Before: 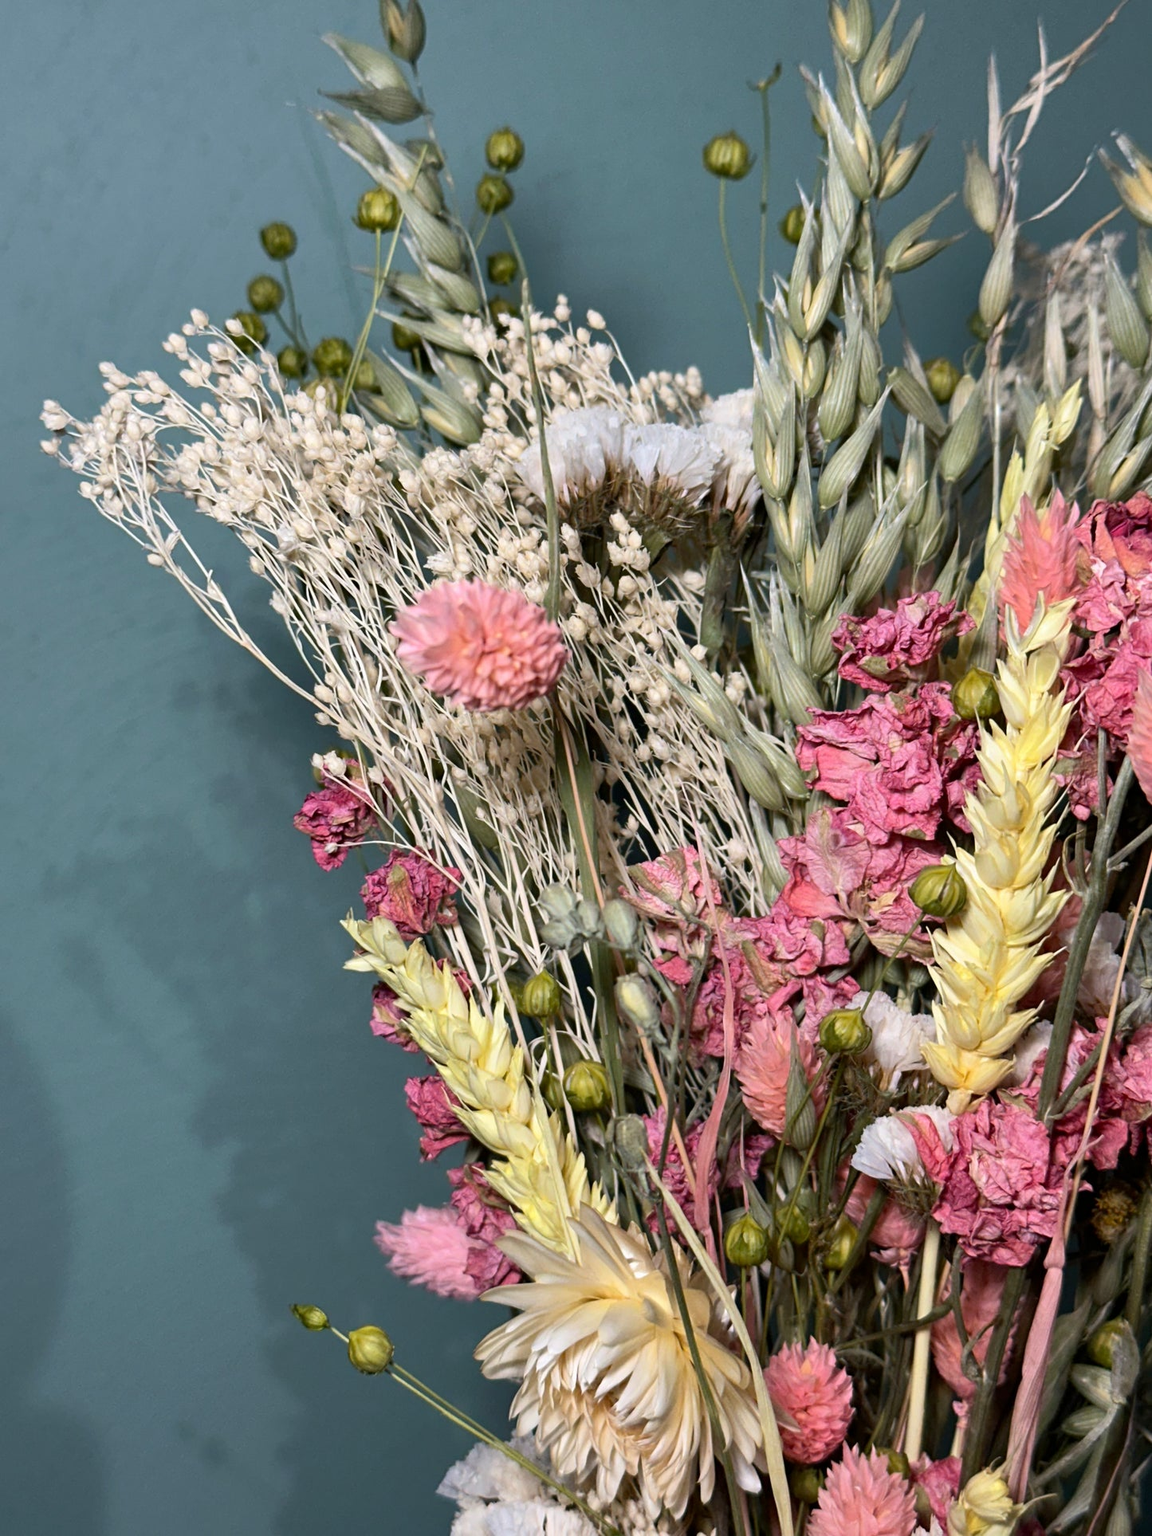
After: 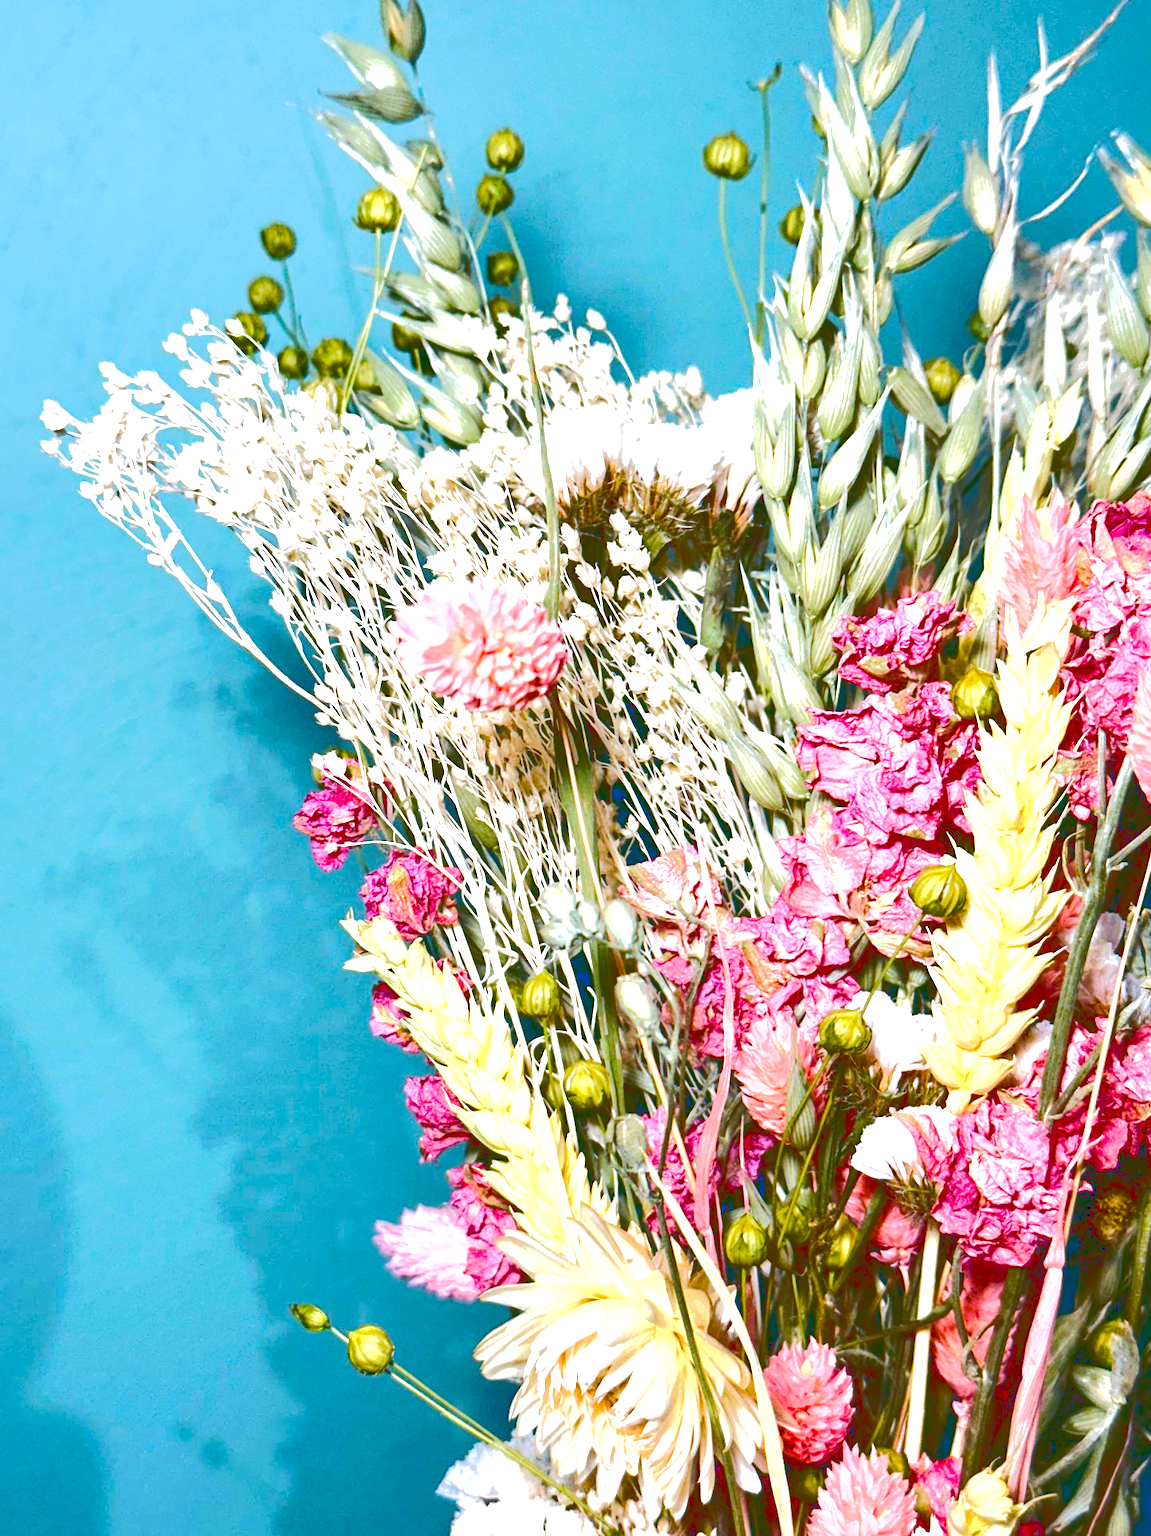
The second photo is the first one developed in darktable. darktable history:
tone curve: curves: ch0 [(0, 0) (0.003, 0.219) (0.011, 0.219) (0.025, 0.223) (0.044, 0.226) (0.069, 0.232) (0.1, 0.24) (0.136, 0.245) (0.177, 0.257) (0.224, 0.281) (0.277, 0.324) (0.335, 0.392) (0.399, 0.484) (0.468, 0.585) (0.543, 0.672) (0.623, 0.741) (0.709, 0.788) (0.801, 0.835) (0.898, 0.878) (1, 1)], color space Lab, linked channels, preserve colors none
exposure: black level correction 0, exposure 0.7 EV, compensate highlight preservation false
color balance rgb: perceptual saturation grading › global saturation 24.61%, perceptual saturation grading › highlights -50.753%, perceptual saturation grading › mid-tones 19.247%, perceptual saturation grading › shadows 60.87%, perceptual brilliance grading › highlights 15.989%, perceptual brilliance grading › mid-tones 5.924%, perceptual brilliance grading › shadows -14.923%, global vibrance 40.603%
local contrast: highlights 106%, shadows 98%, detail 120%, midtone range 0.2
color calibration: output R [1.063, -0.012, -0.003, 0], output G [0, 1.022, 0.021, 0], output B [-0.079, 0.047, 1, 0], x 0.37, y 0.382, temperature 4317.7 K
